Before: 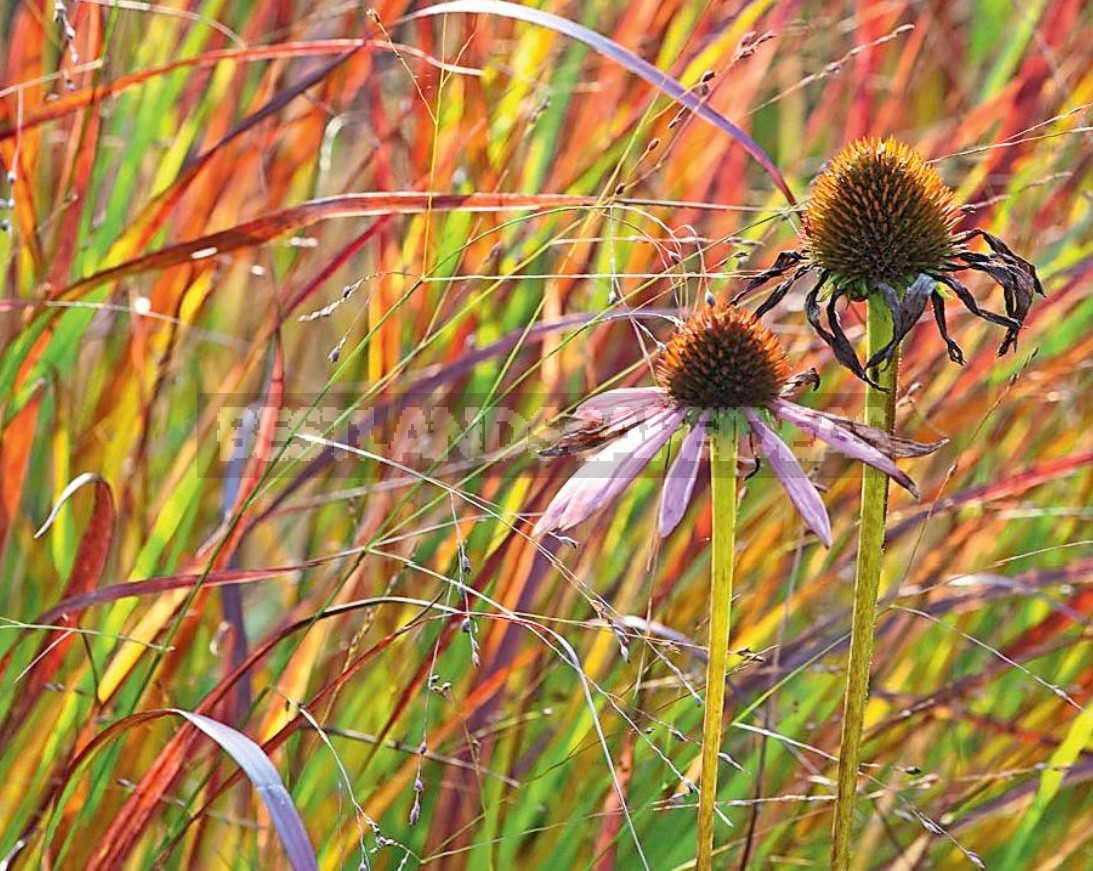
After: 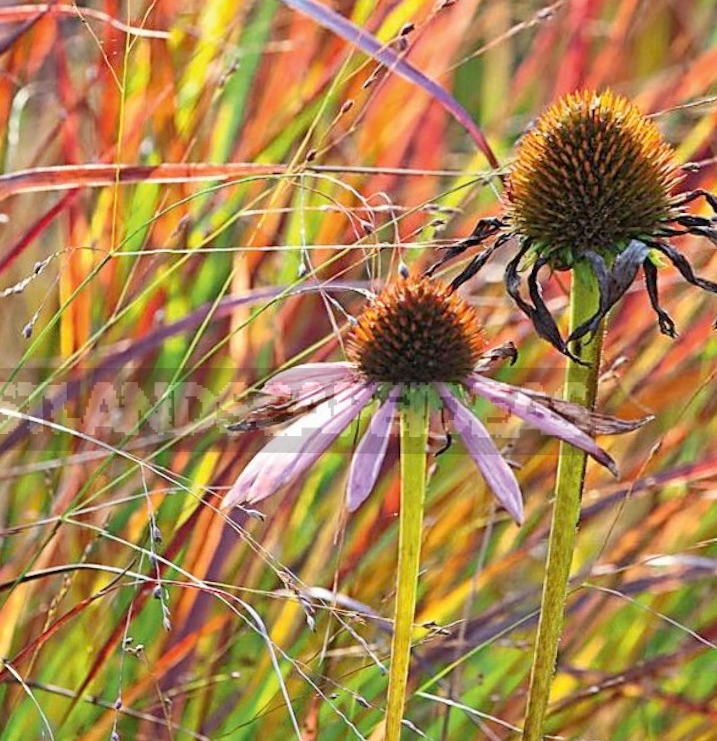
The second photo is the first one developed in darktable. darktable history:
crop and rotate: left 24.034%, top 2.838%, right 6.406%, bottom 6.299%
rotate and perspective: rotation 0.062°, lens shift (vertical) 0.115, lens shift (horizontal) -0.133, crop left 0.047, crop right 0.94, crop top 0.061, crop bottom 0.94
